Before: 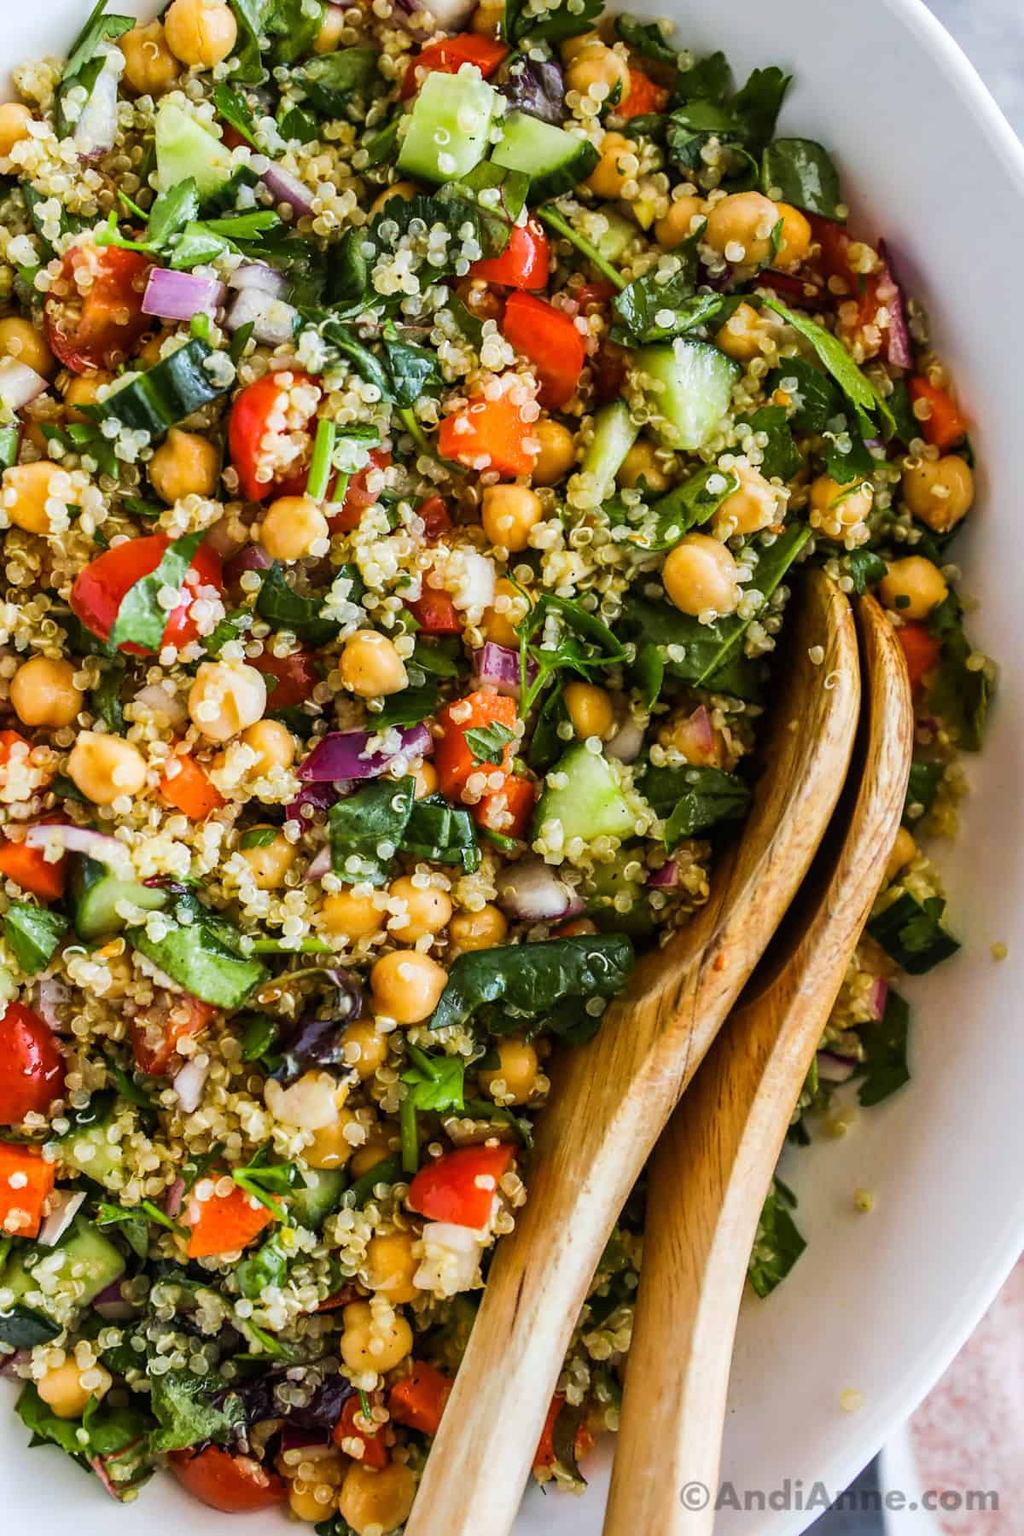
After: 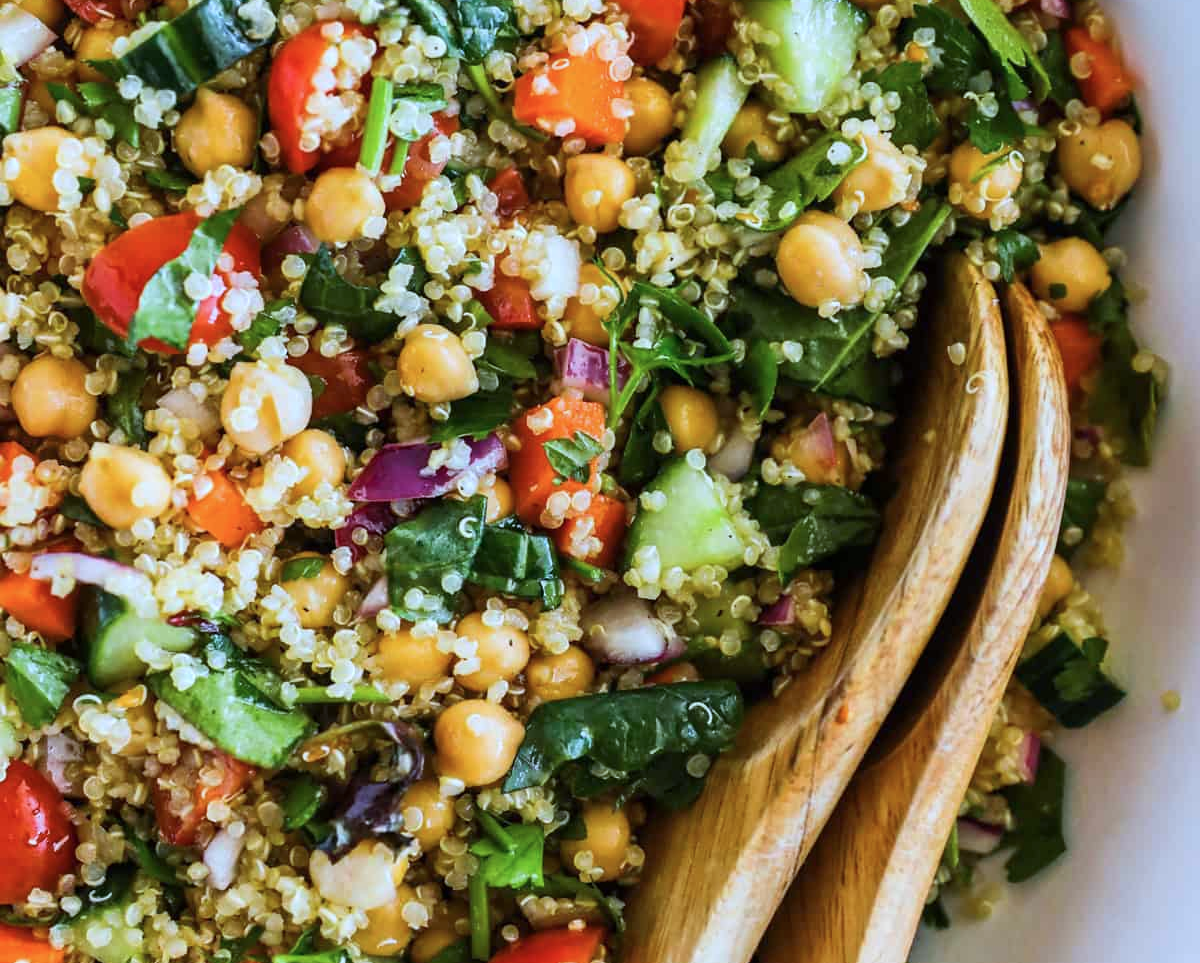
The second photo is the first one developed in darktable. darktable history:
color calibration: x 0.38, y 0.391, temperature 4086.74 K
crop and rotate: top 23.043%, bottom 23.437%
